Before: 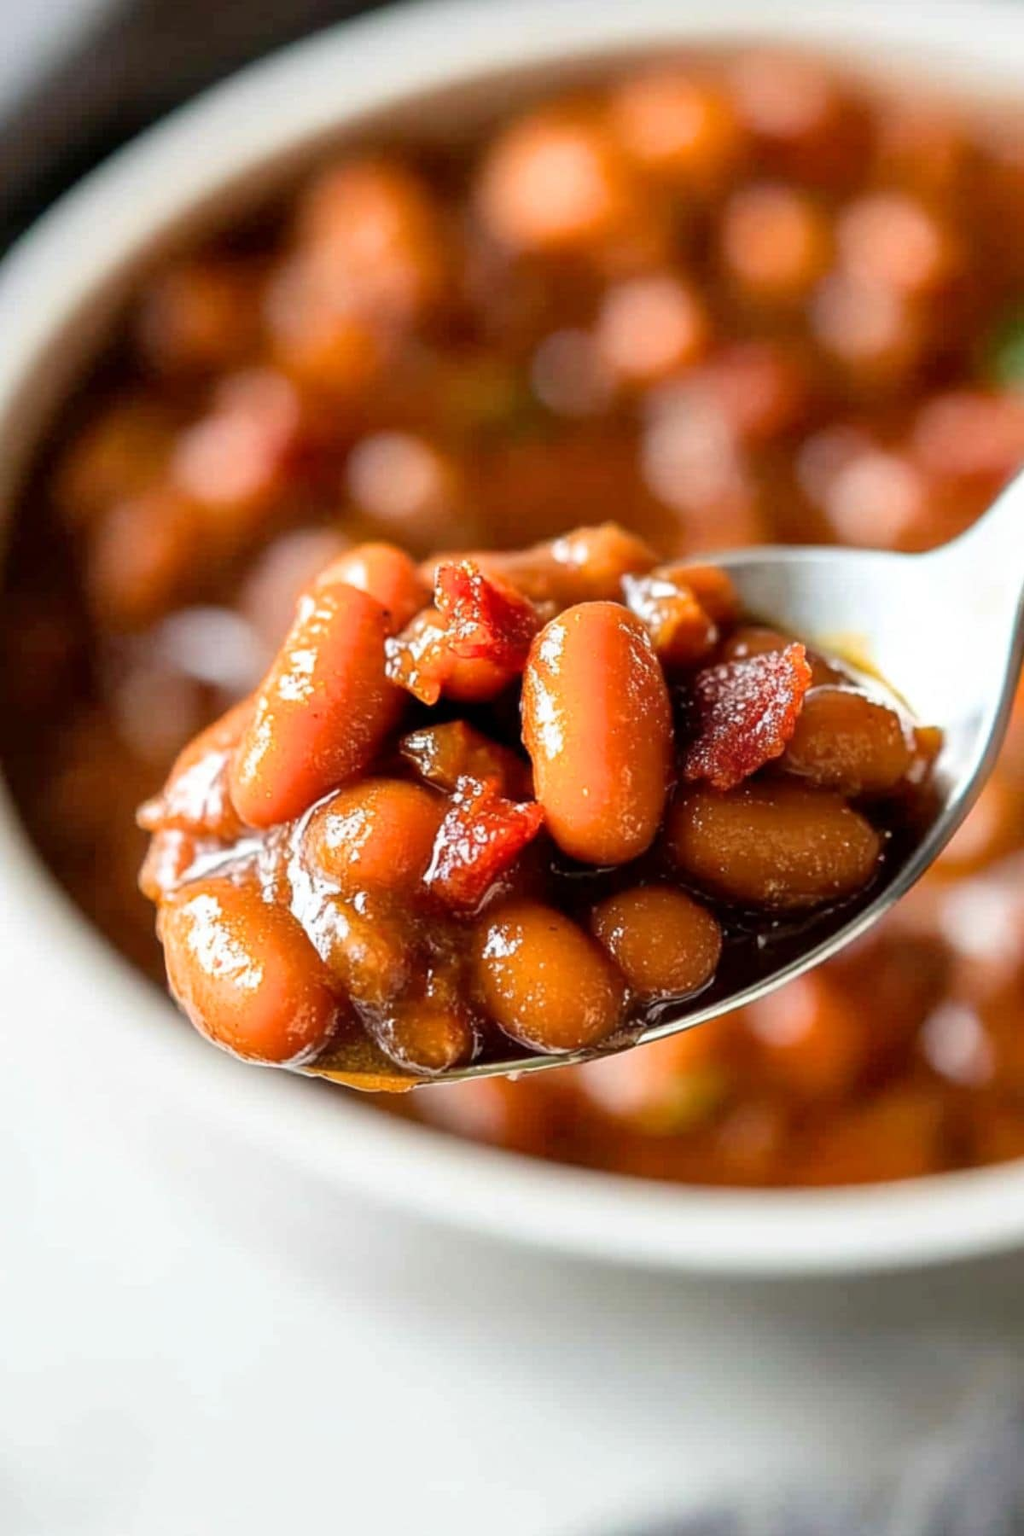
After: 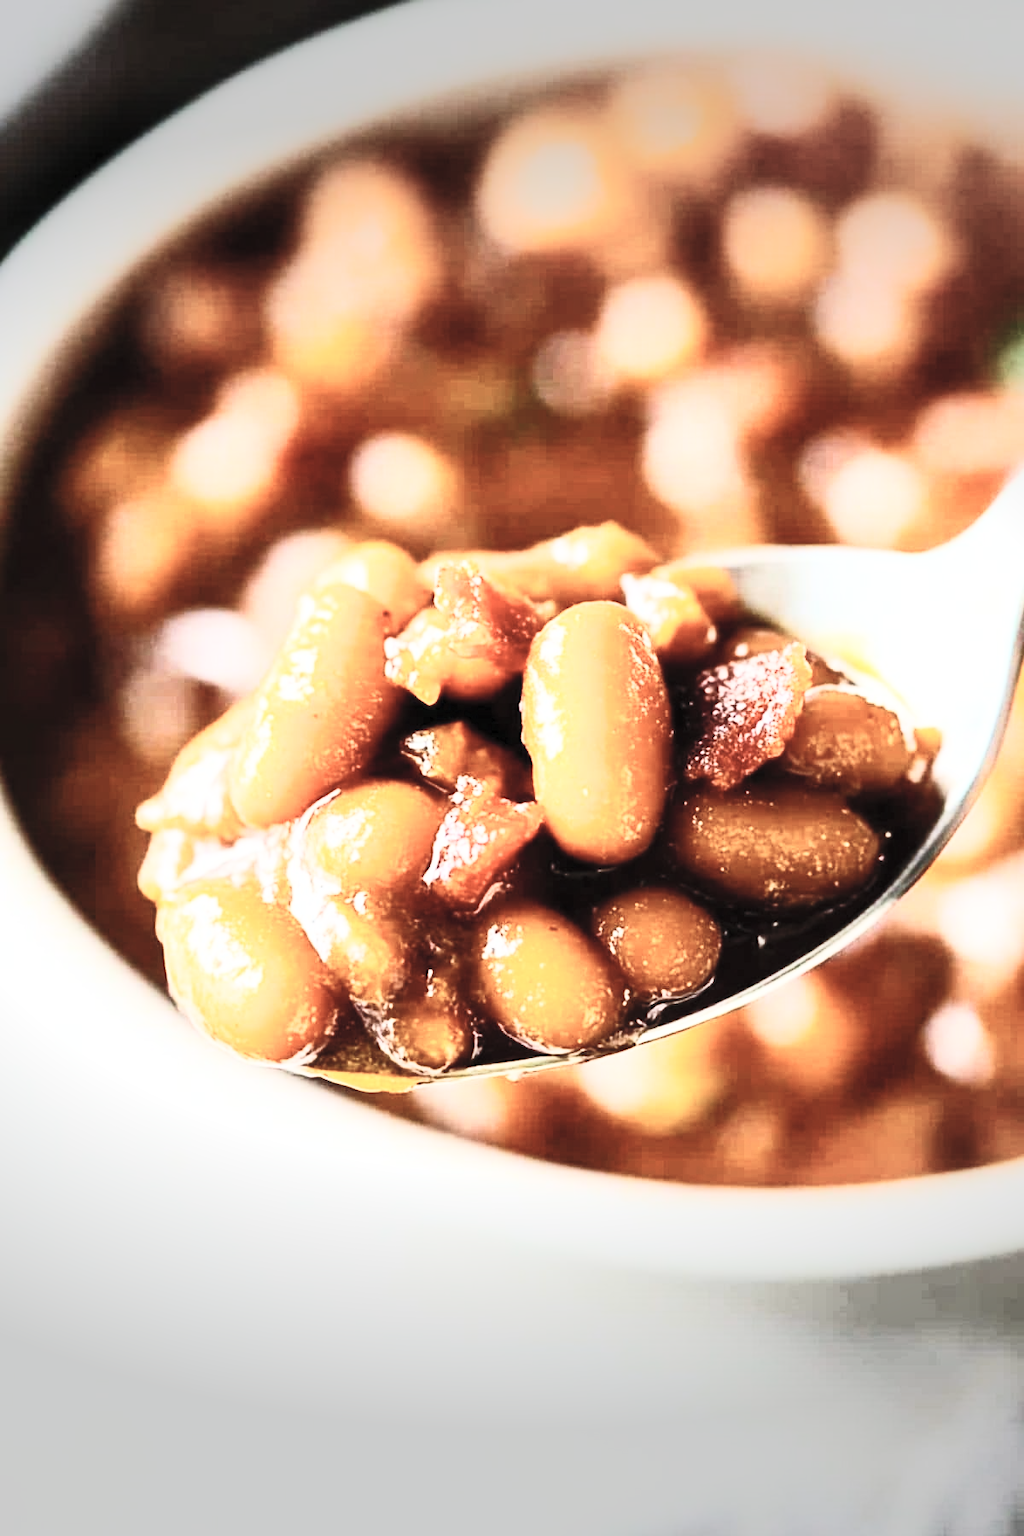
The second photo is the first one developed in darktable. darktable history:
base curve: curves: ch0 [(0, 0) (0.036, 0.025) (0.121, 0.166) (0.206, 0.329) (0.605, 0.79) (1, 1)], preserve colors none
vignetting: fall-off start 78.58%, brightness -0.396, saturation -0.293, width/height ratio 1.329, unbound false
contrast brightness saturation: contrast 0.563, brightness 0.566, saturation -0.342
